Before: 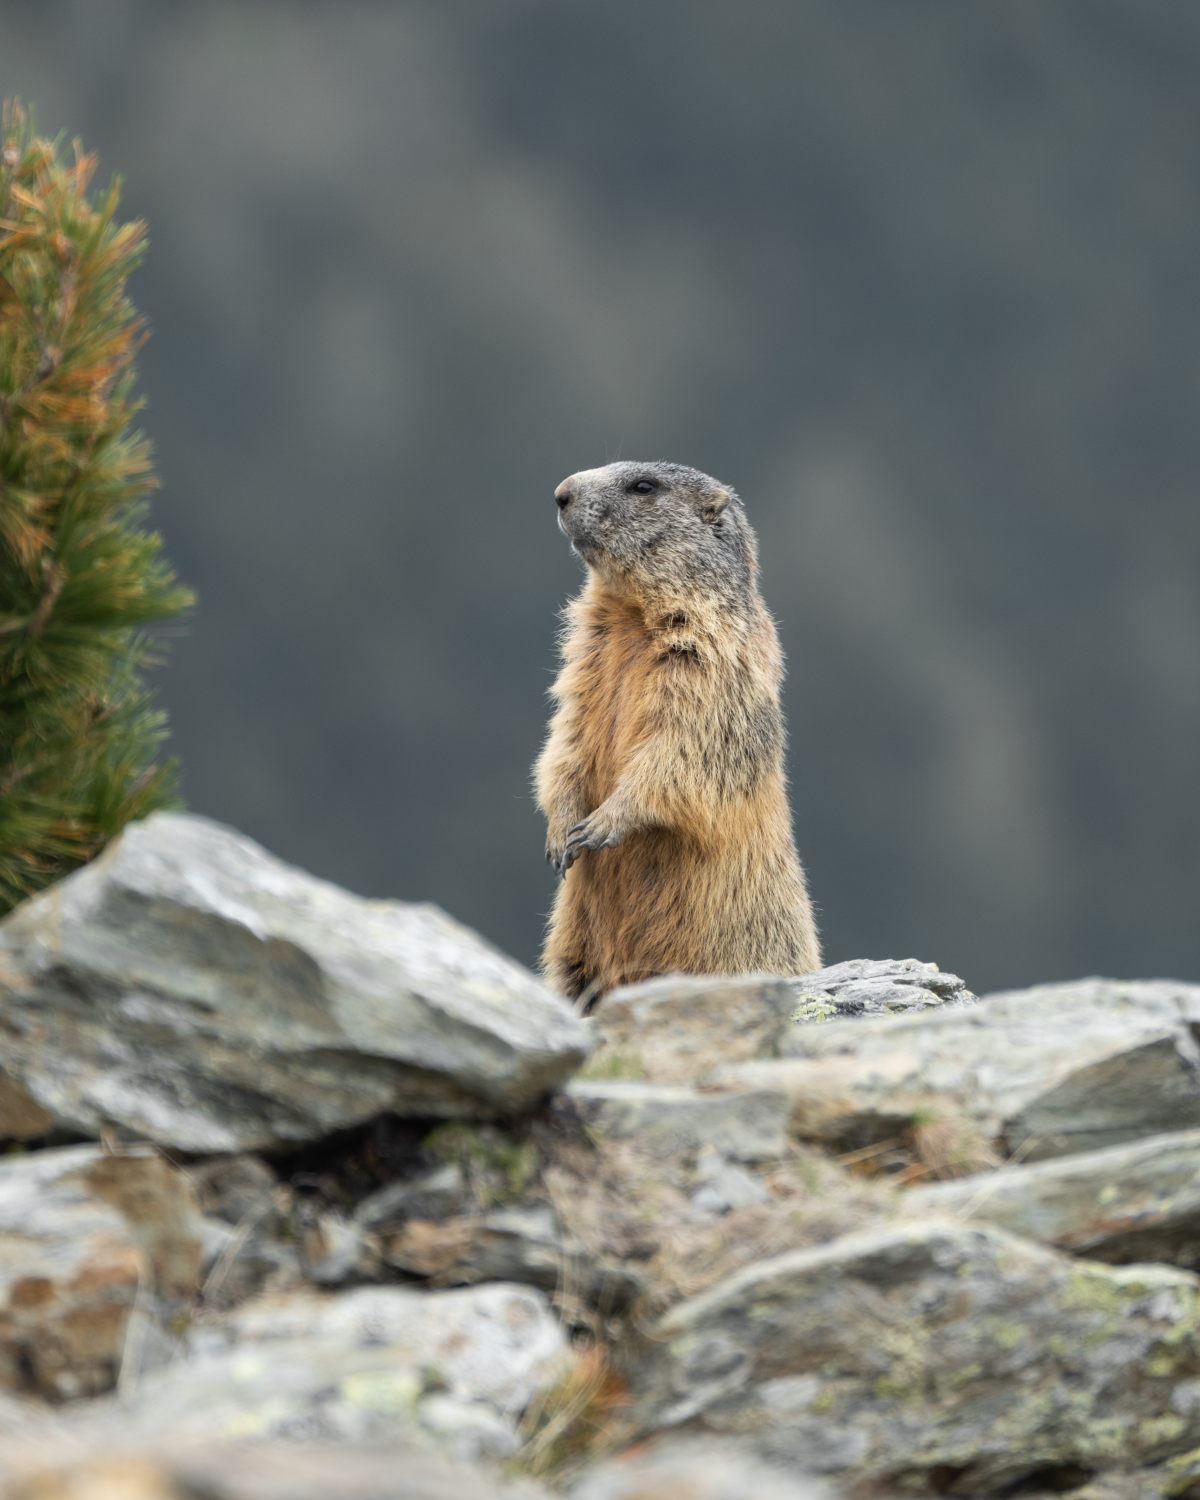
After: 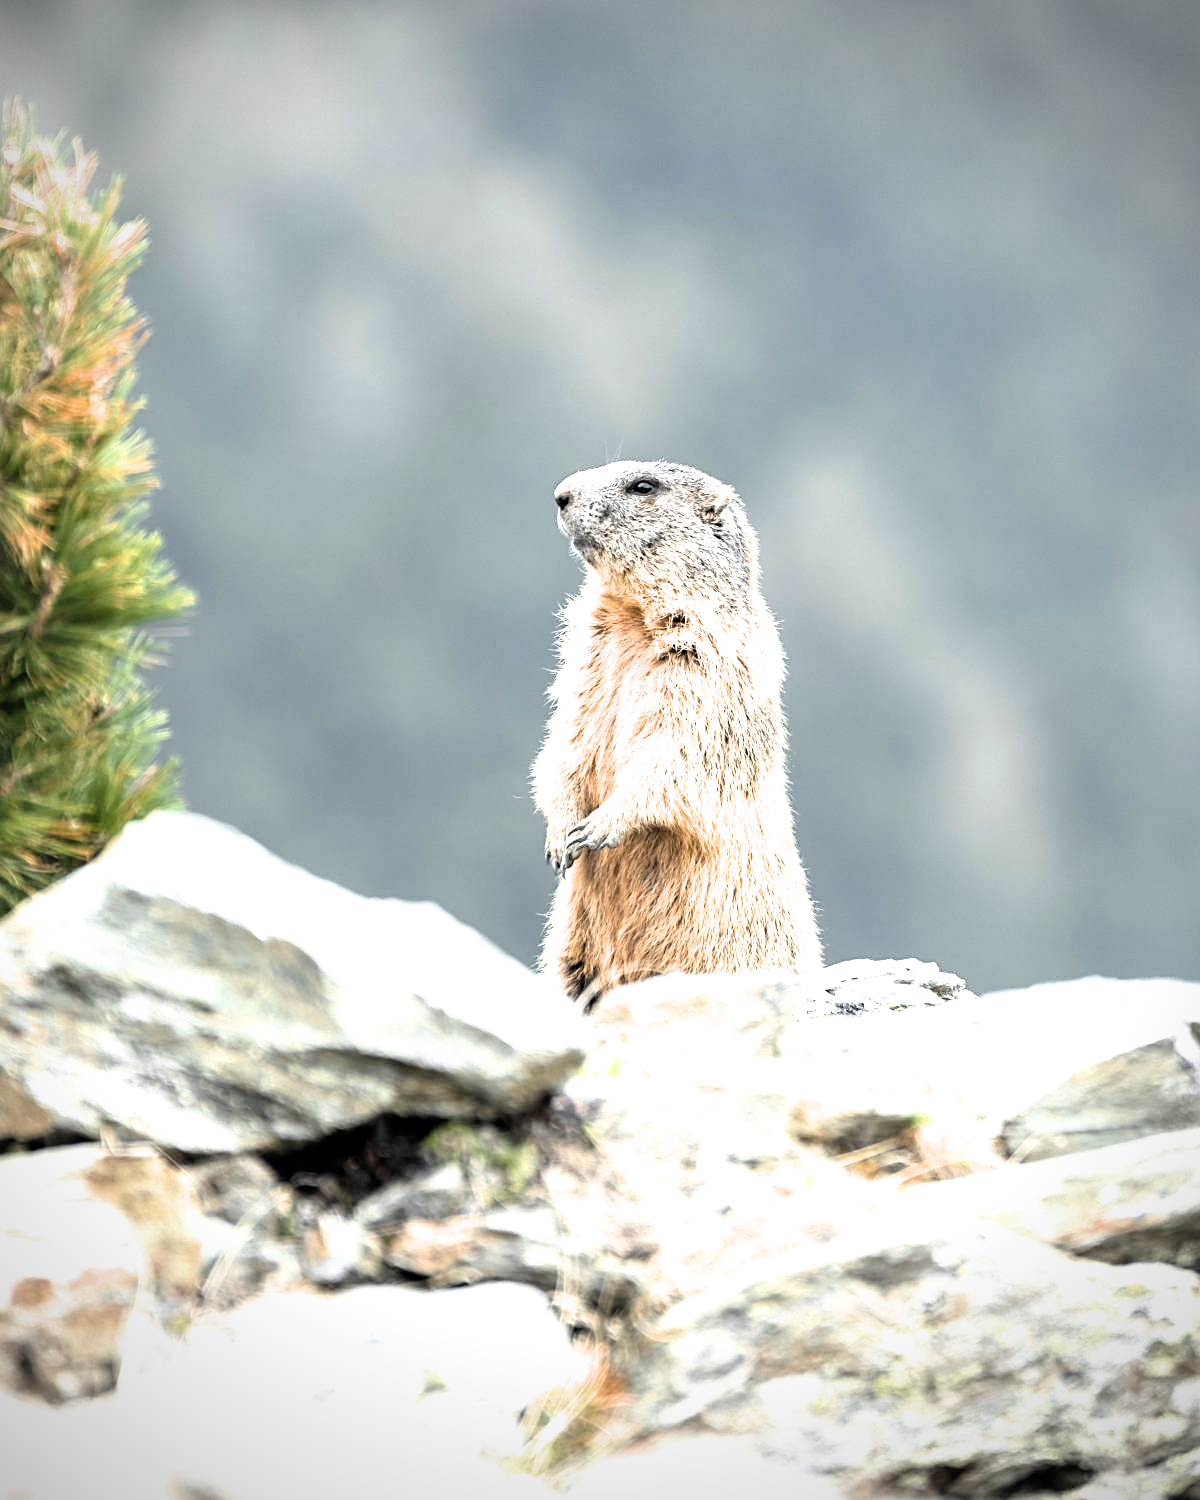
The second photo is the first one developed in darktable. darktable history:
exposure: black level correction 0, exposure 1.74 EV, compensate exposure bias true, compensate highlight preservation false
sharpen: on, module defaults
vignetting: on, module defaults
filmic rgb: middle gray luminance 8.92%, black relative exposure -6.36 EV, white relative exposure 2.71 EV, threshold 5.95 EV, target black luminance 0%, hardness 4.73, latitude 74.1%, contrast 1.337, shadows ↔ highlights balance 9.74%, enable highlight reconstruction true
